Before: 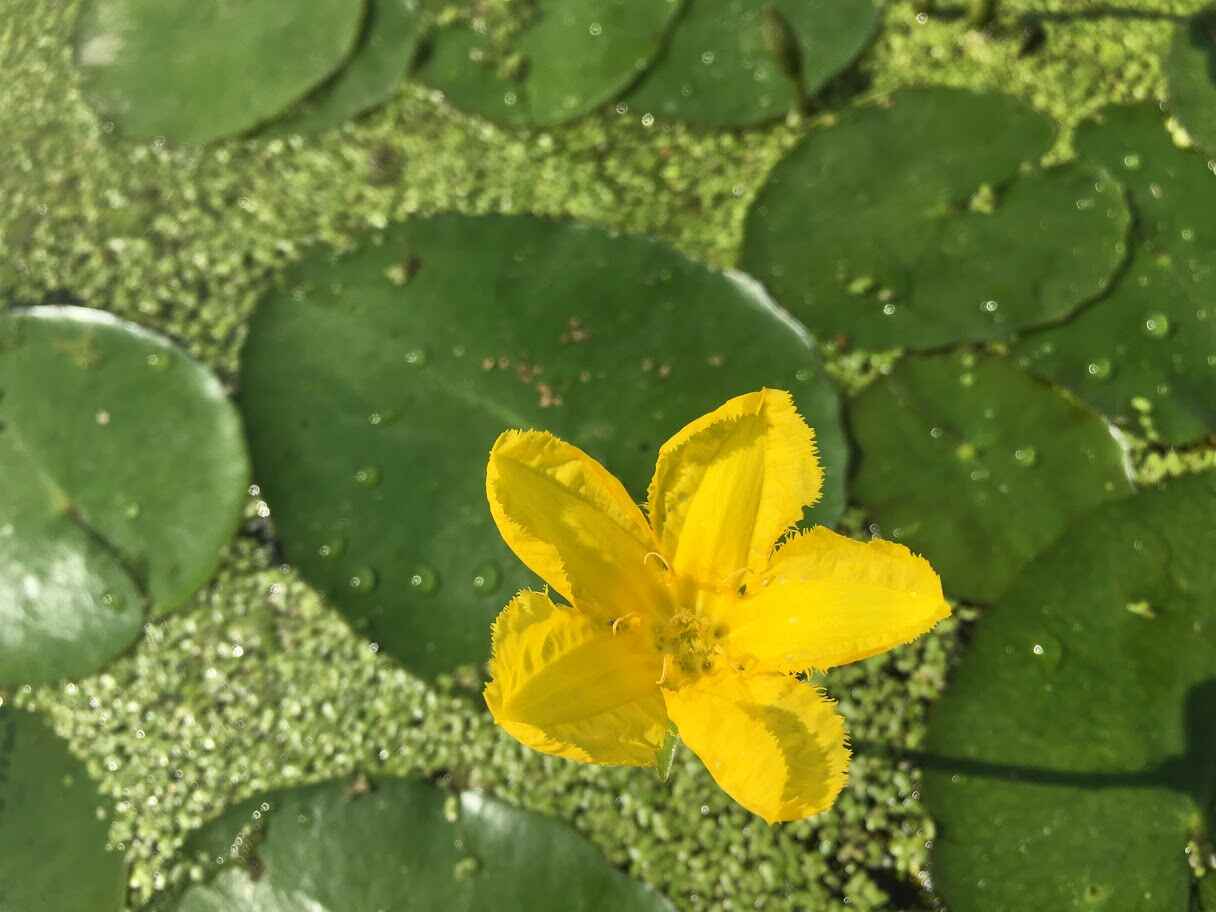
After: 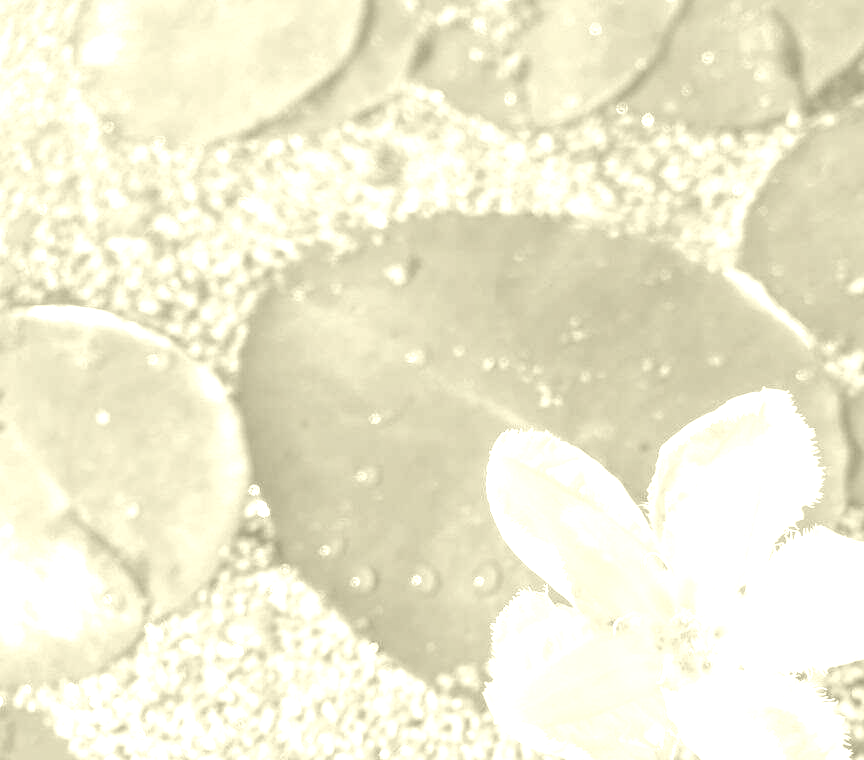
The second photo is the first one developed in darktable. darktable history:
crop: right 28.885%, bottom 16.626%
colorize: hue 43.2°, saturation 40%, version 1
color balance rgb: linear chroma grading › global chroma 15%, perceptual saturation grading › global saturation 30%
local contrast: detail 130%
exposure: black level correction 0, exposure 1.45 EV, compensate exposure bias true, compensate highlight preservation false
